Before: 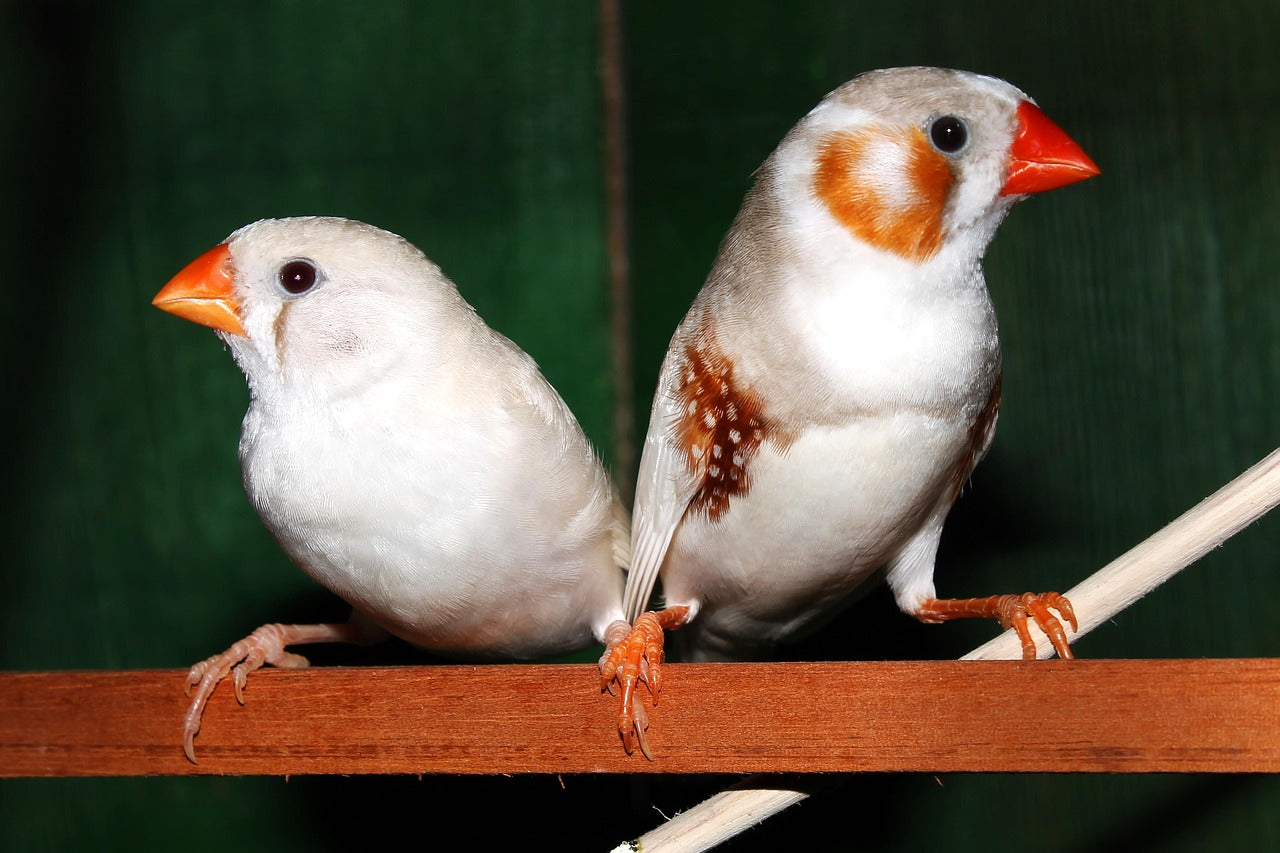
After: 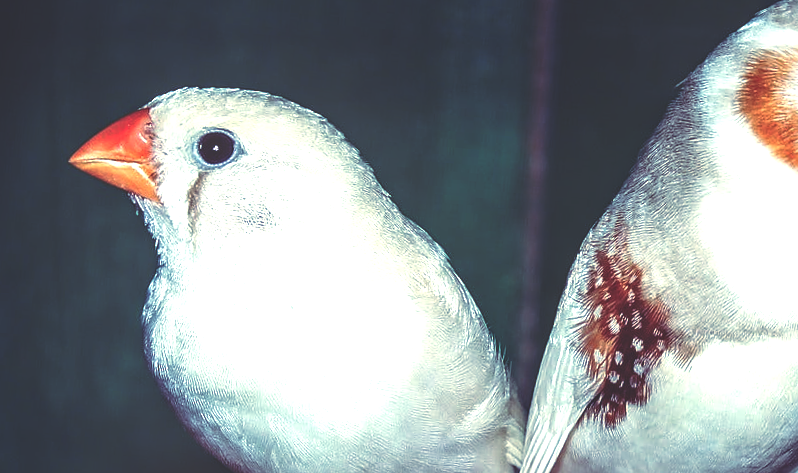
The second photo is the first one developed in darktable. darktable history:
crop and rotate: angle -4.99°, left 2.122%, top 6.945%, right 27.566%, bottom 30.519%
local contrast: detail 130%
exposure: exposure 0.507 EV, compensate highlight preservation false
sharpen: on, module defaults
rgb curve: curves: ch0 [(0, 0.186) (0.314, 0.284) (0.576, 0.466) (0.805, 0.691) (0.936, 0.886)]; ch1 [(0, 0.186) (0.314, 0.284) (0.581, 0.534) (0.771, 0.746) (0.936, 0.958)]; ch2 [(0, 0.216) (0.275, 0.39) (1, 1)], mode RGB, independent channels, compensate middle gray true, preserve colors none
